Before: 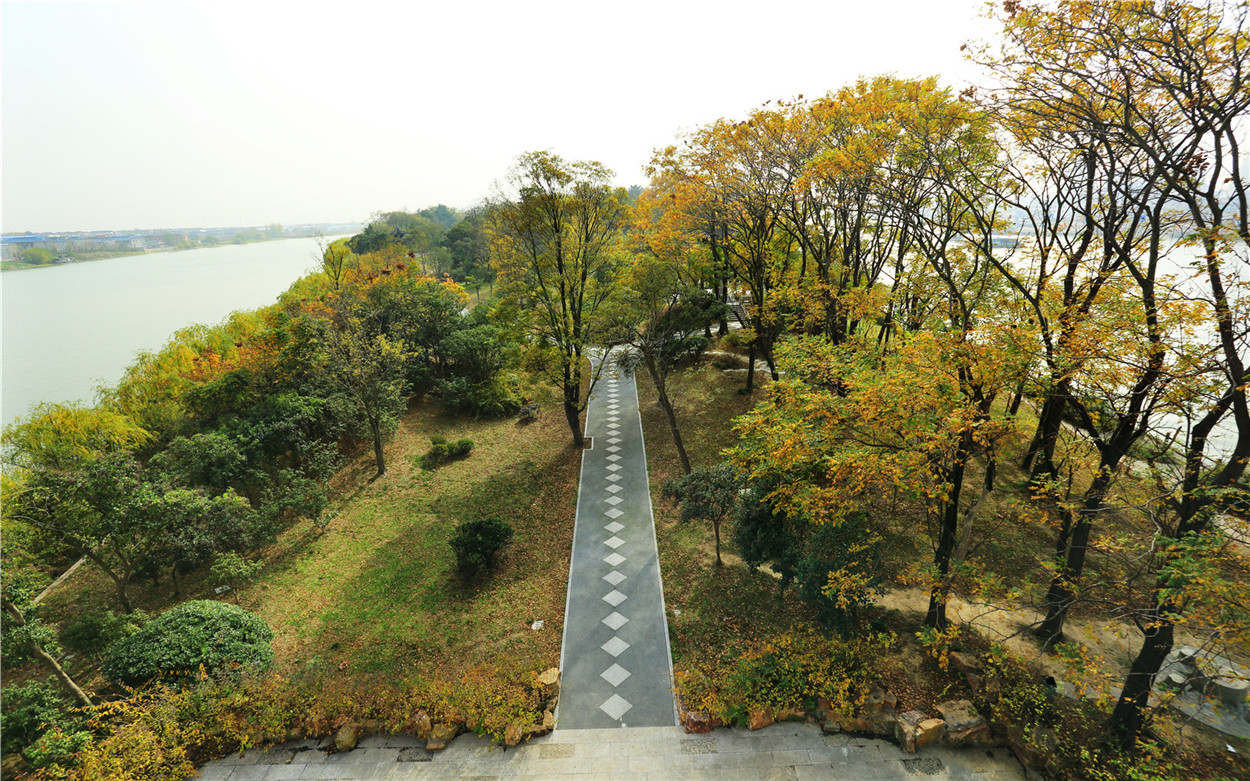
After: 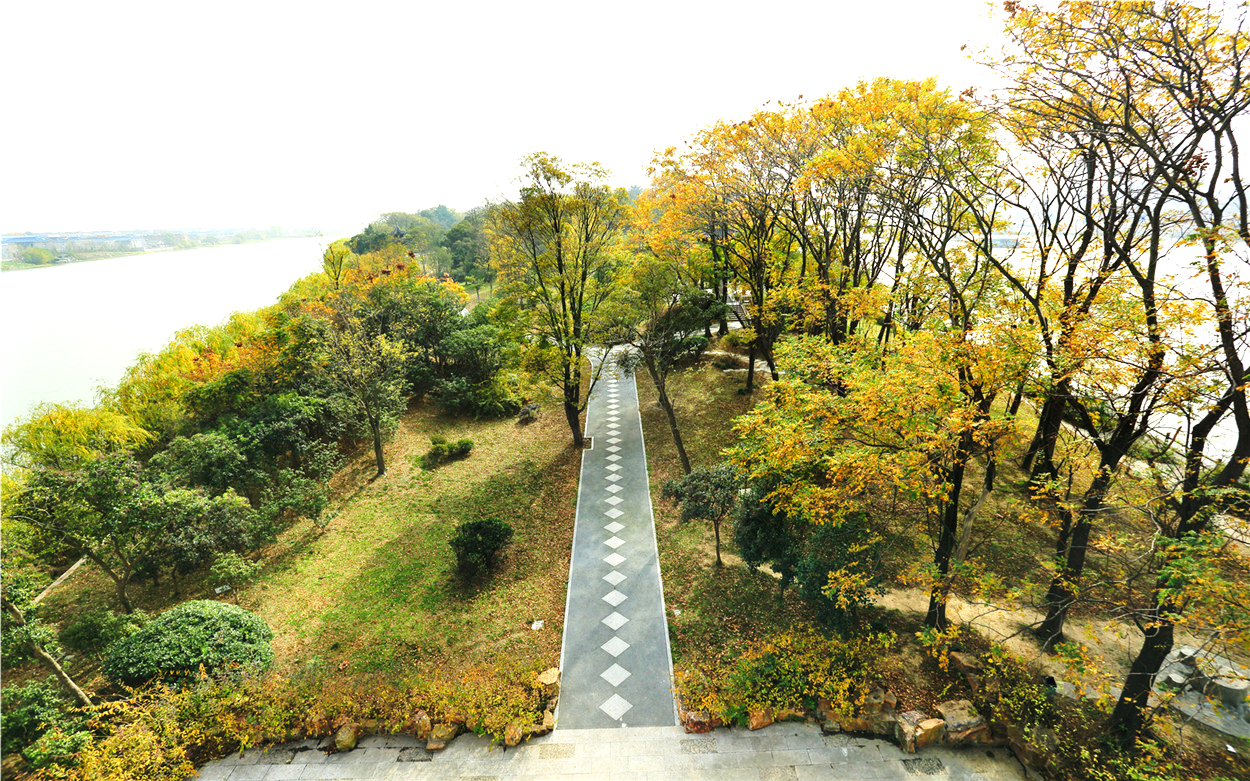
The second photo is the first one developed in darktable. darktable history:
exposure: black level correction 0, exposure 0.691 EV, compensate highlight preservation false
tone curve: curves: ch0 [(0, 0.003) (0.056, 0.041) (0.211, 0.187) (0.482, 0.519) (0.836, 0.864) (0.997, 0.984)]; ch1 [(0, 0) (0.276, 0.206) (0.393, 0.364) (0.482, 0.471) (0.506, 0.5) (0.523, 0.523) (0.572, 0.604) (0.635, 0.665) (0.695, 0.759) (1, 1)]; ch2 [(0, 0) (0.438, 0.456) (0.473, 0.47) (0.503, 0.503) (0.536, 0.527) (0.562, 0.584) (0.612, 0.61) (0.679, 0.72) (1, 1)], preserve colors none
